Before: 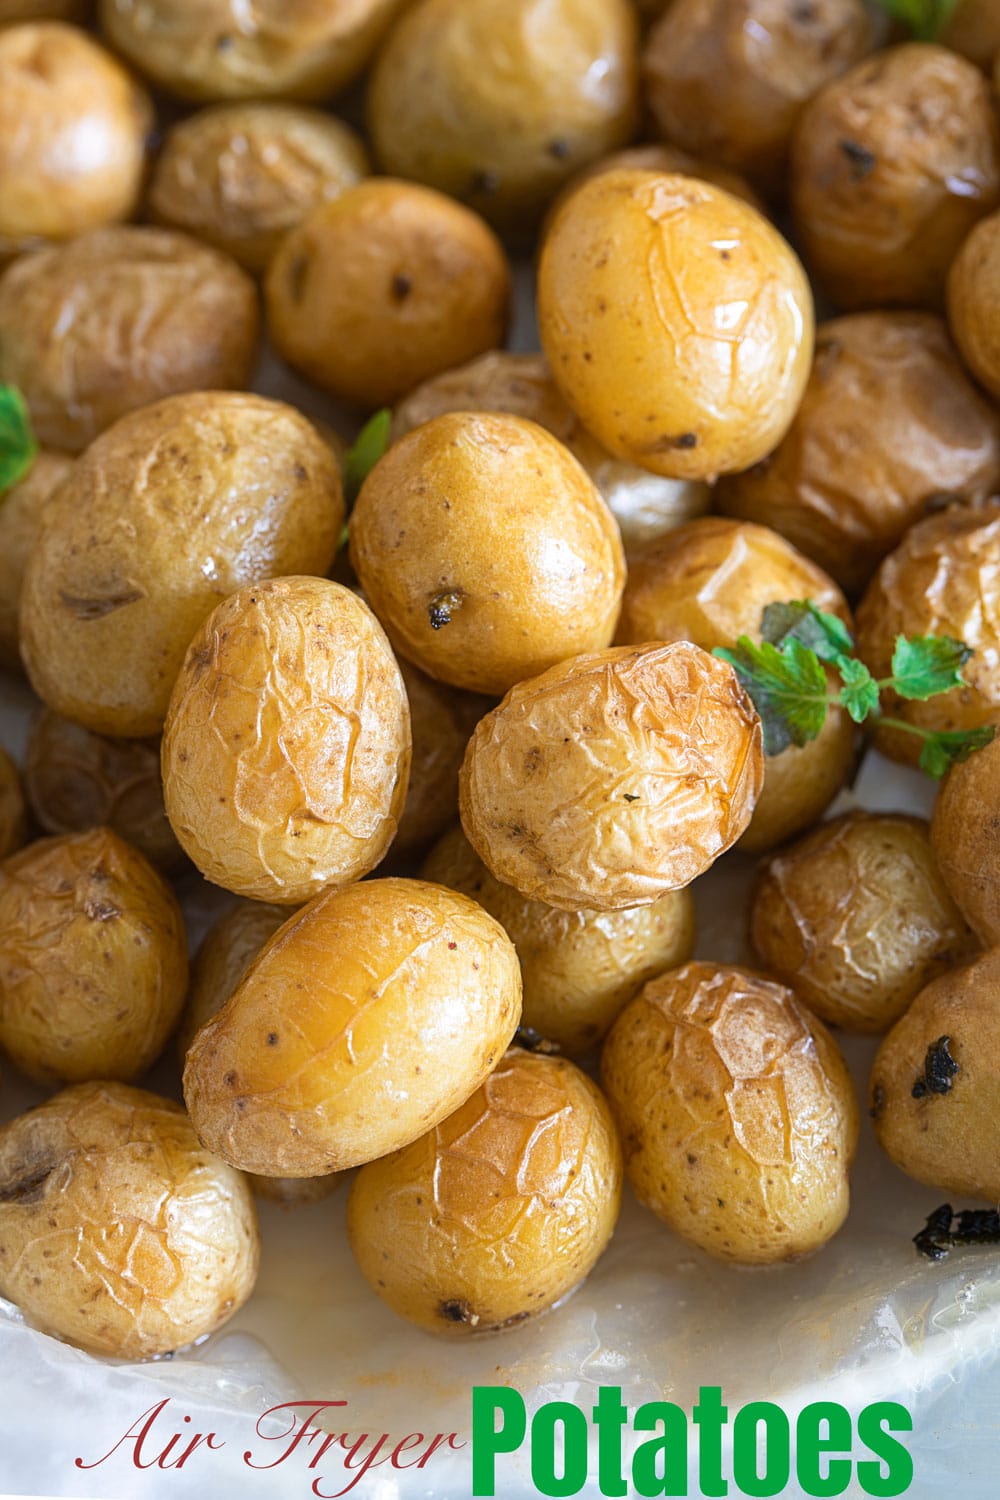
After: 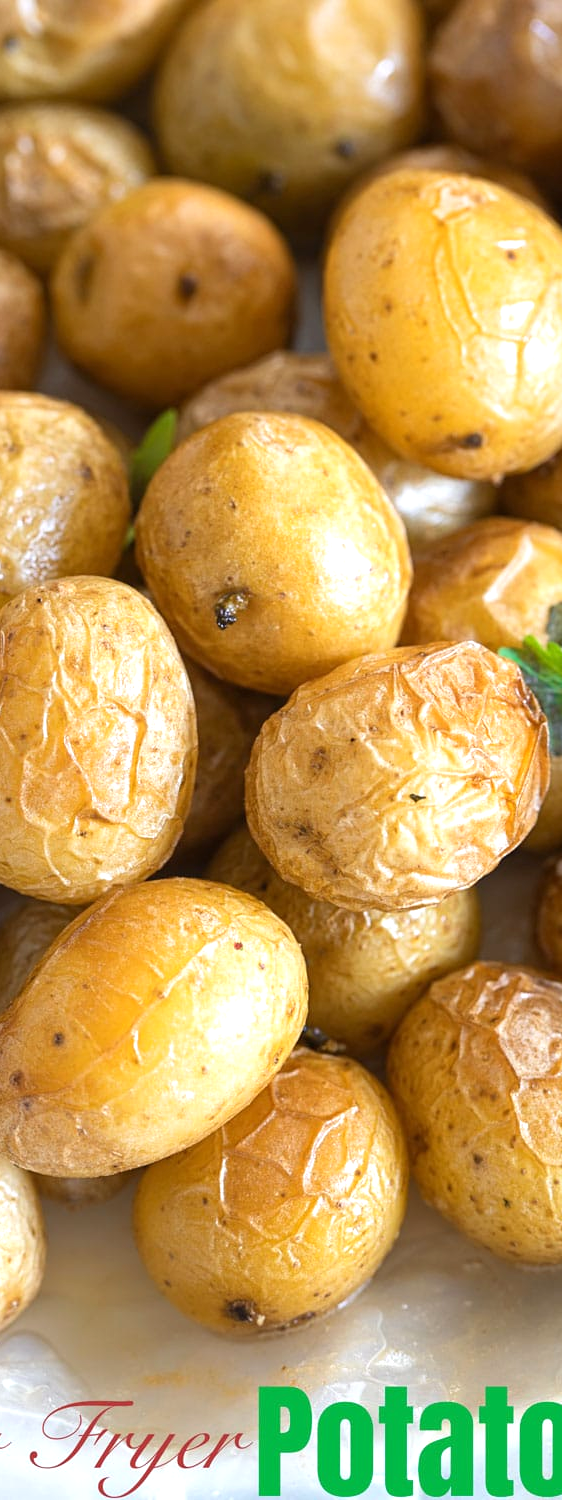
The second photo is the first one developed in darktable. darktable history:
exposure: exposure 0.375 EV, compensate highlight preservation false
crop: left 21.496%, right 22.254%
